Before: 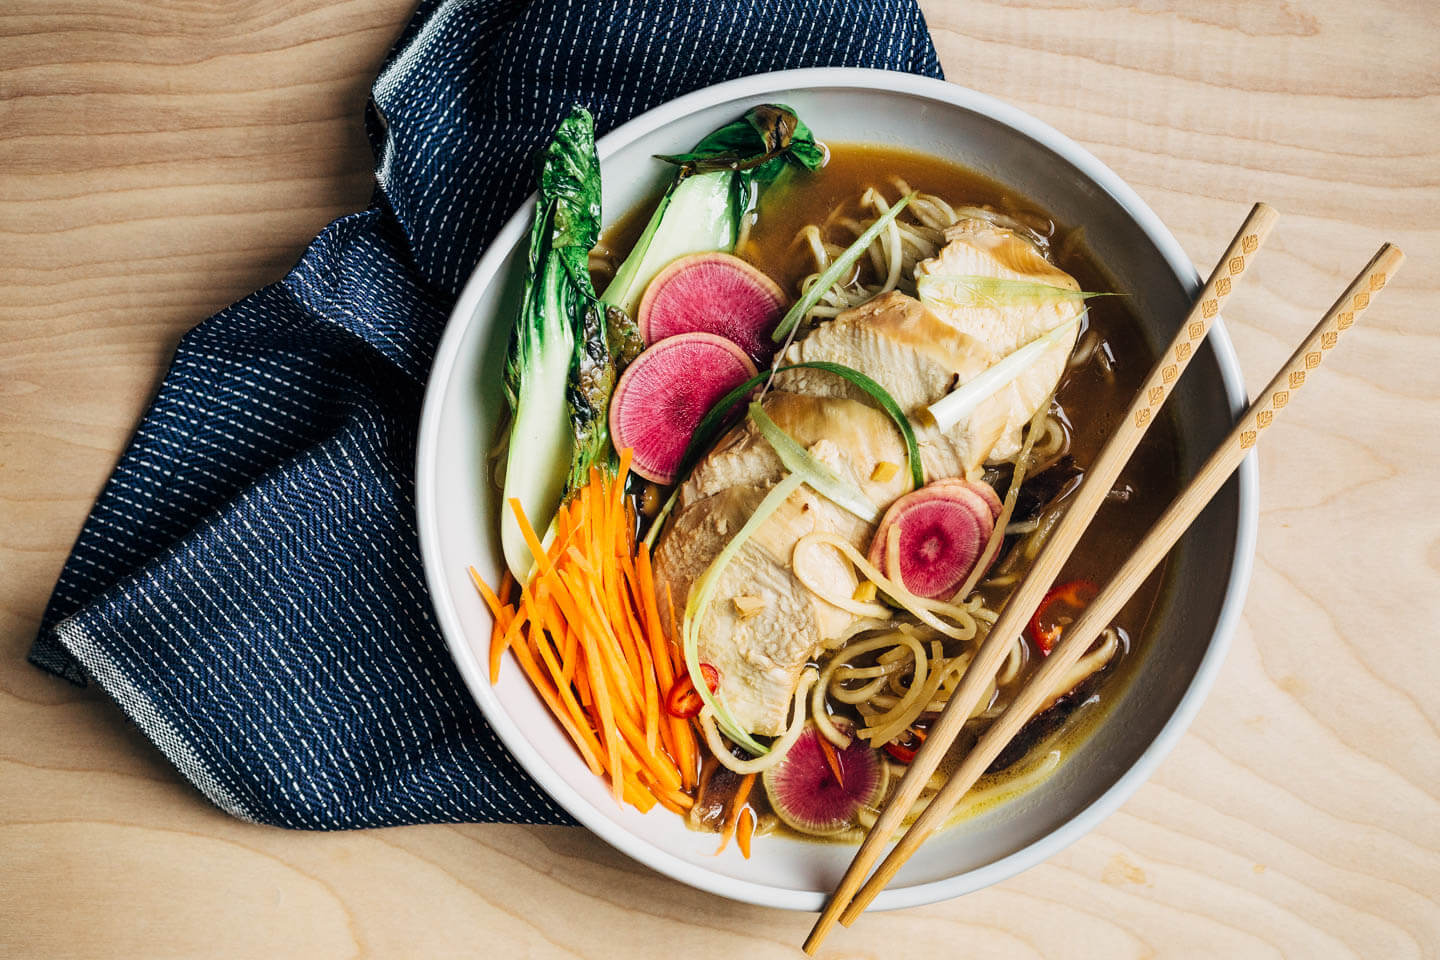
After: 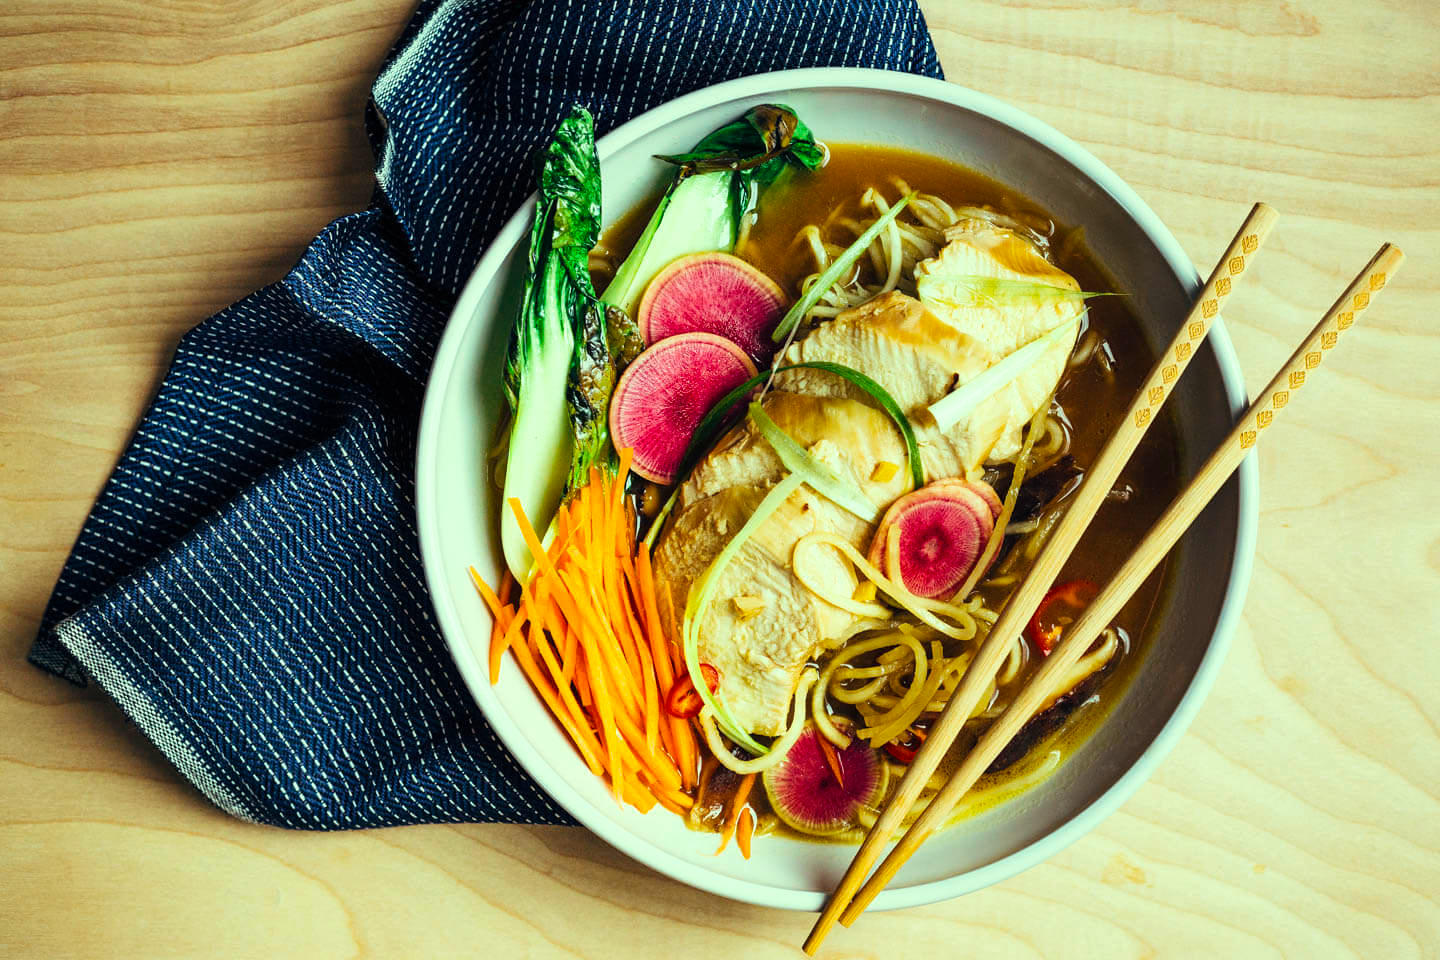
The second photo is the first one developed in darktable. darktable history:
color balance rgb: highlights gain › luminance 15.264%, highlights gain › chroma 6.957%, highlights gain › hue 123.65°, perceptual saturation grading › global saturation 19.939%, global vibrance 19.547%
